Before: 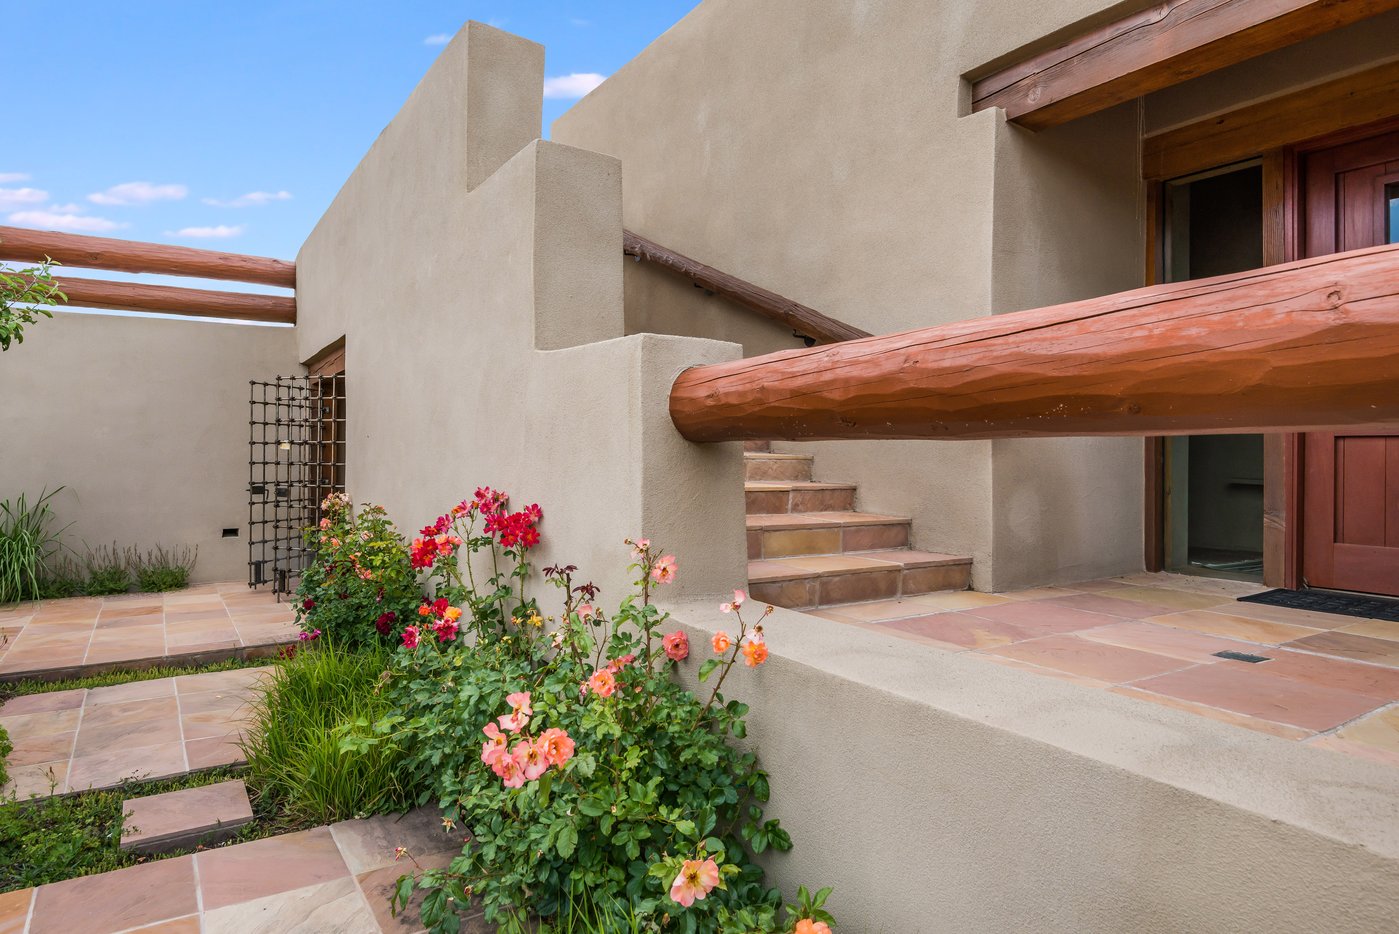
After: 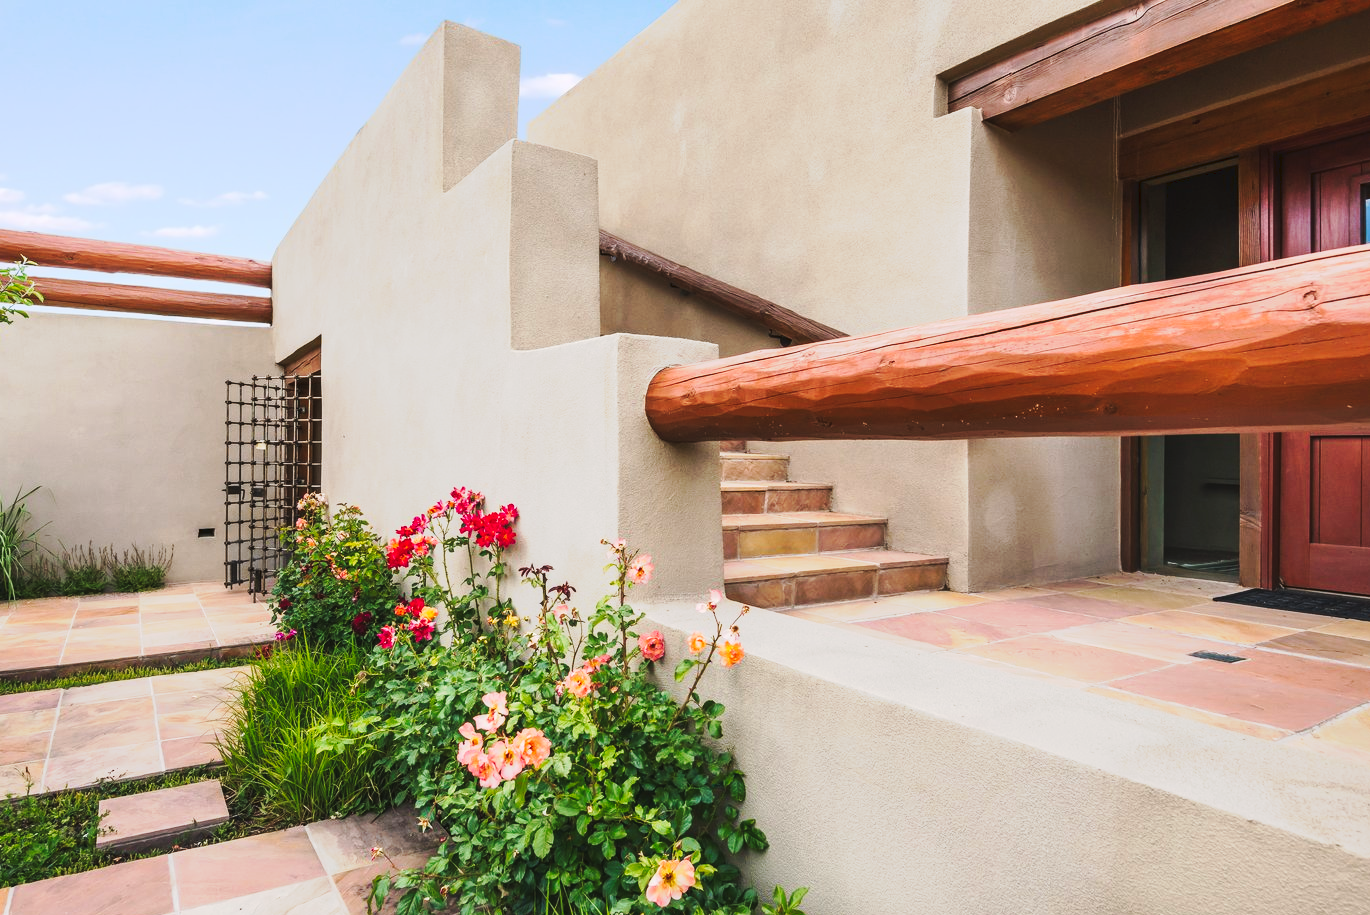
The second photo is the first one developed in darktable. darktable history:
crop: left 1.743%, right 0.268%, bottom 2.011%
tone curve: curves: ch0 [(0, 0) (0.003, 0.045) (0.011, 0.054) (0.025, 0.069) (0.044, 0.083) (0.069, 0.101) (0.1, 0.119) (0.136, 0.146) (0.177, 0.177) (0.224, 0.221) (0.277, 0.277) (0.335, 0.362) (0.399, 0.452) (0.468, 0.571) (0.543, 0.666) (0.623, 0.758) (0.709, 0.853) (0.801, 0.896) (0.898, 0.945) (1, 1)], preserve colors none
